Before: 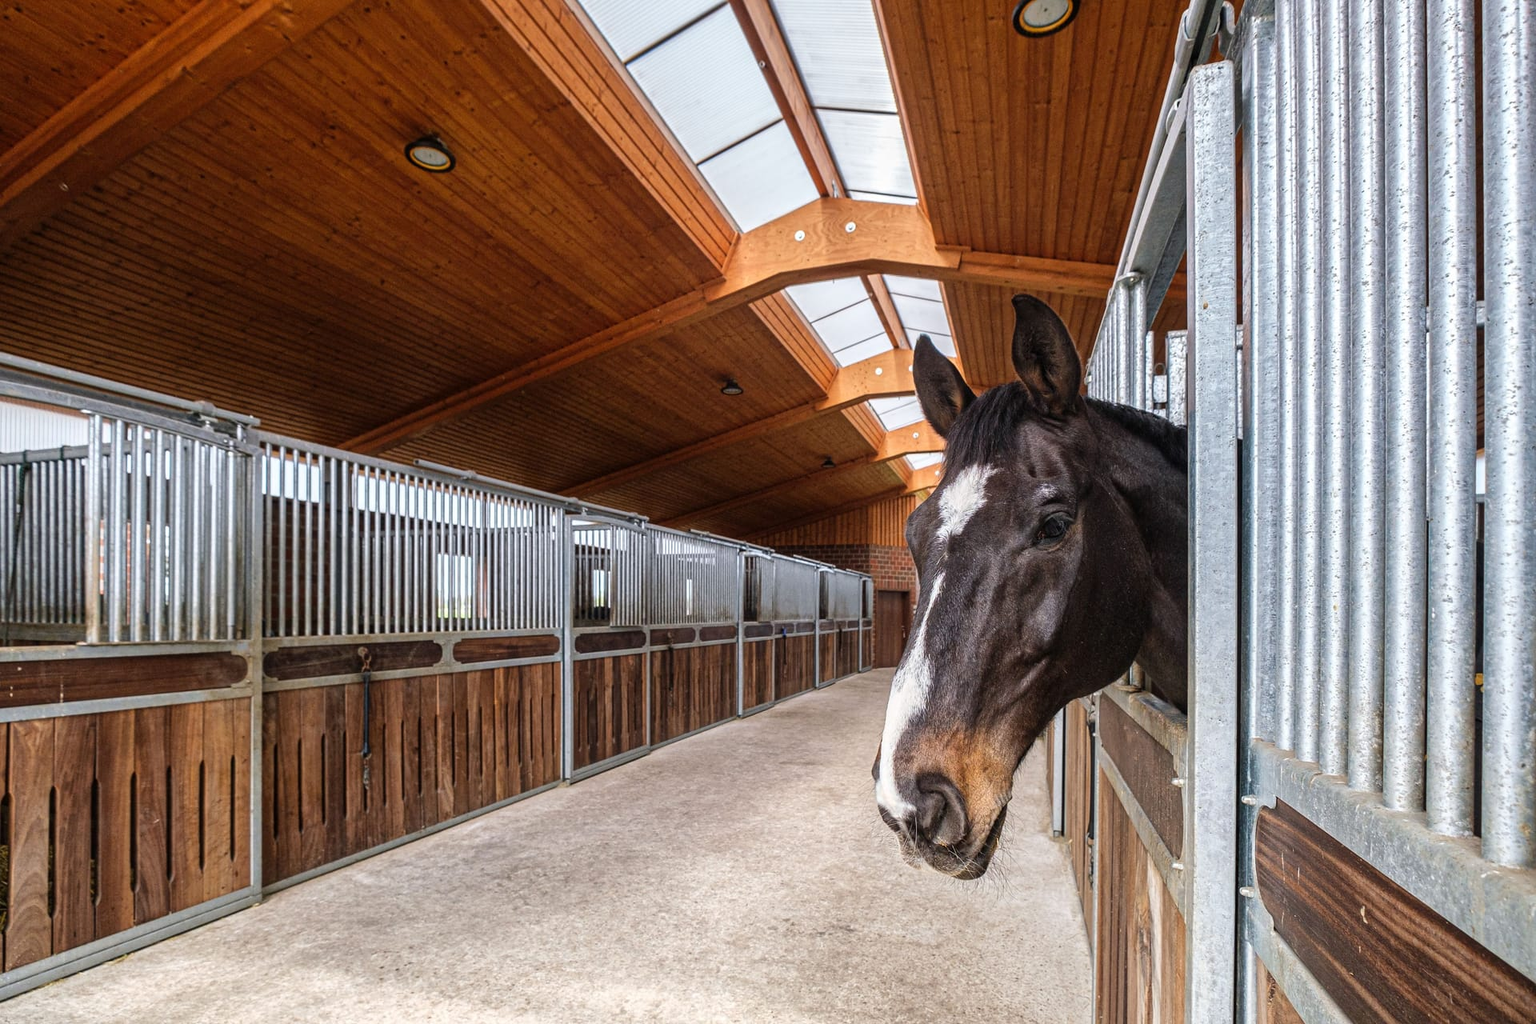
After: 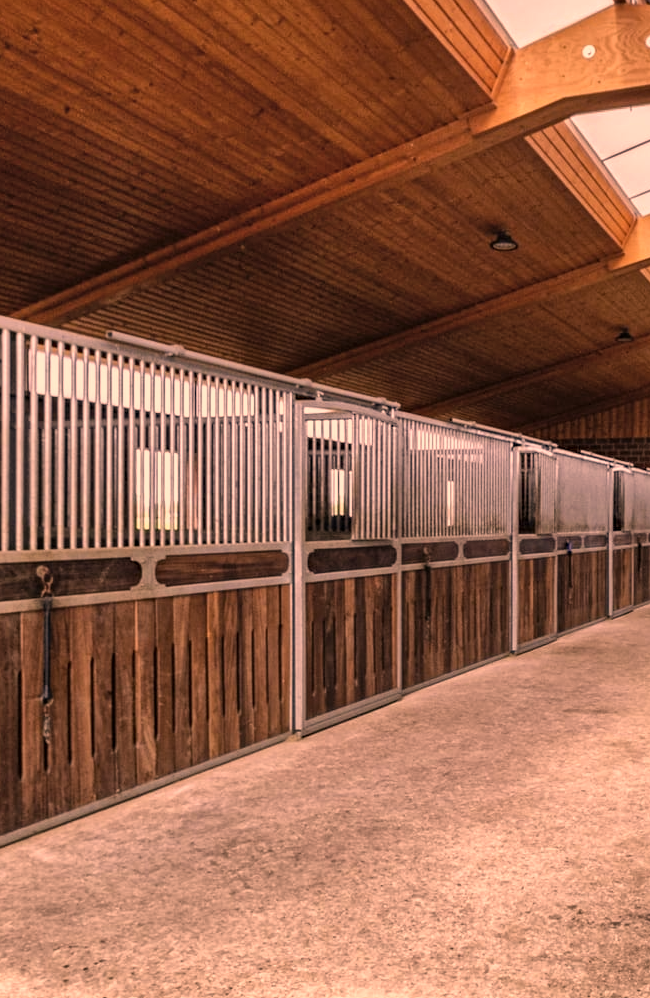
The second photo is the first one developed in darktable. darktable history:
haze removal: compatibility mode true, adaptive false
shadows and highlights: shadows 59.76, soften with gaussian
crop and rotate: left 21.435%, top 19.028%, right 44.676%, bottom 2.988%
color correction: highlights a* 39.66, highlights b* 39.68, saturation 0.695
